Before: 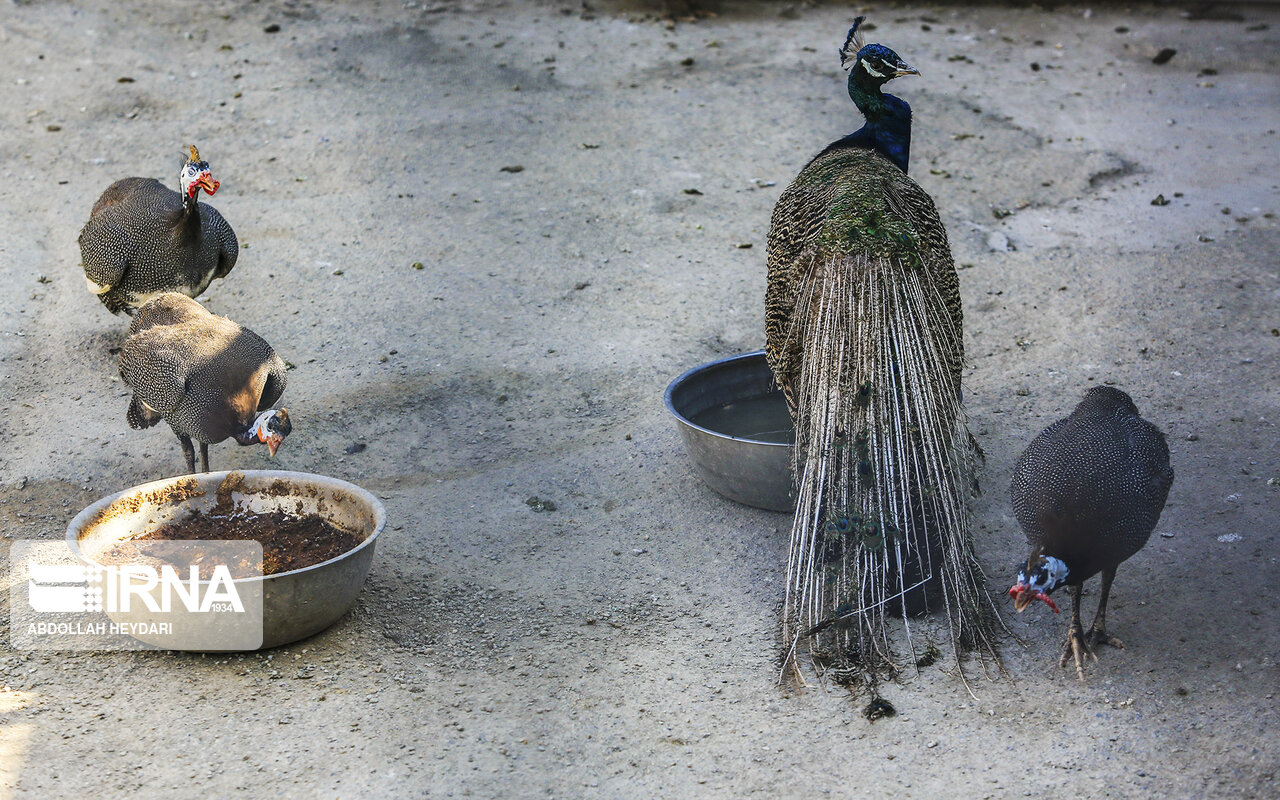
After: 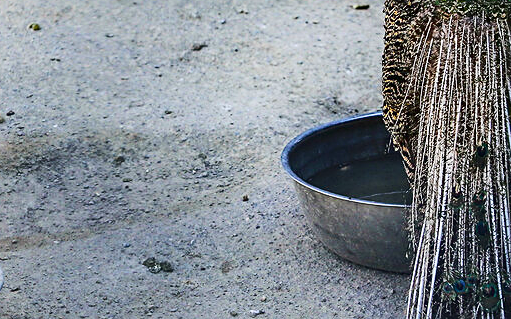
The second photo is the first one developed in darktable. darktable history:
tone curve: curves: ch0 [(0, 0) (0.126, 0.061) (0.338, 0.285) (0.494, 0.518) (0.703, 0.762) (1, 1)]; ch1 [(0, 0) (0.389, 0.313) (0.457, 0.442) (0.5, 0.501) (0.55, 0.578) (1, 1)]; ch2 [(0, 0) (0.44, 0.424) (0.501, 0.499) (0.557, 0.564) (0.613, 0.67) (0.707, 0.746) (1, 1)], color space Lab, independent channels, preserve colors none
sharpen: on, module defaults
crop: left 30%, top 30%, right 30%, bottom 30%
